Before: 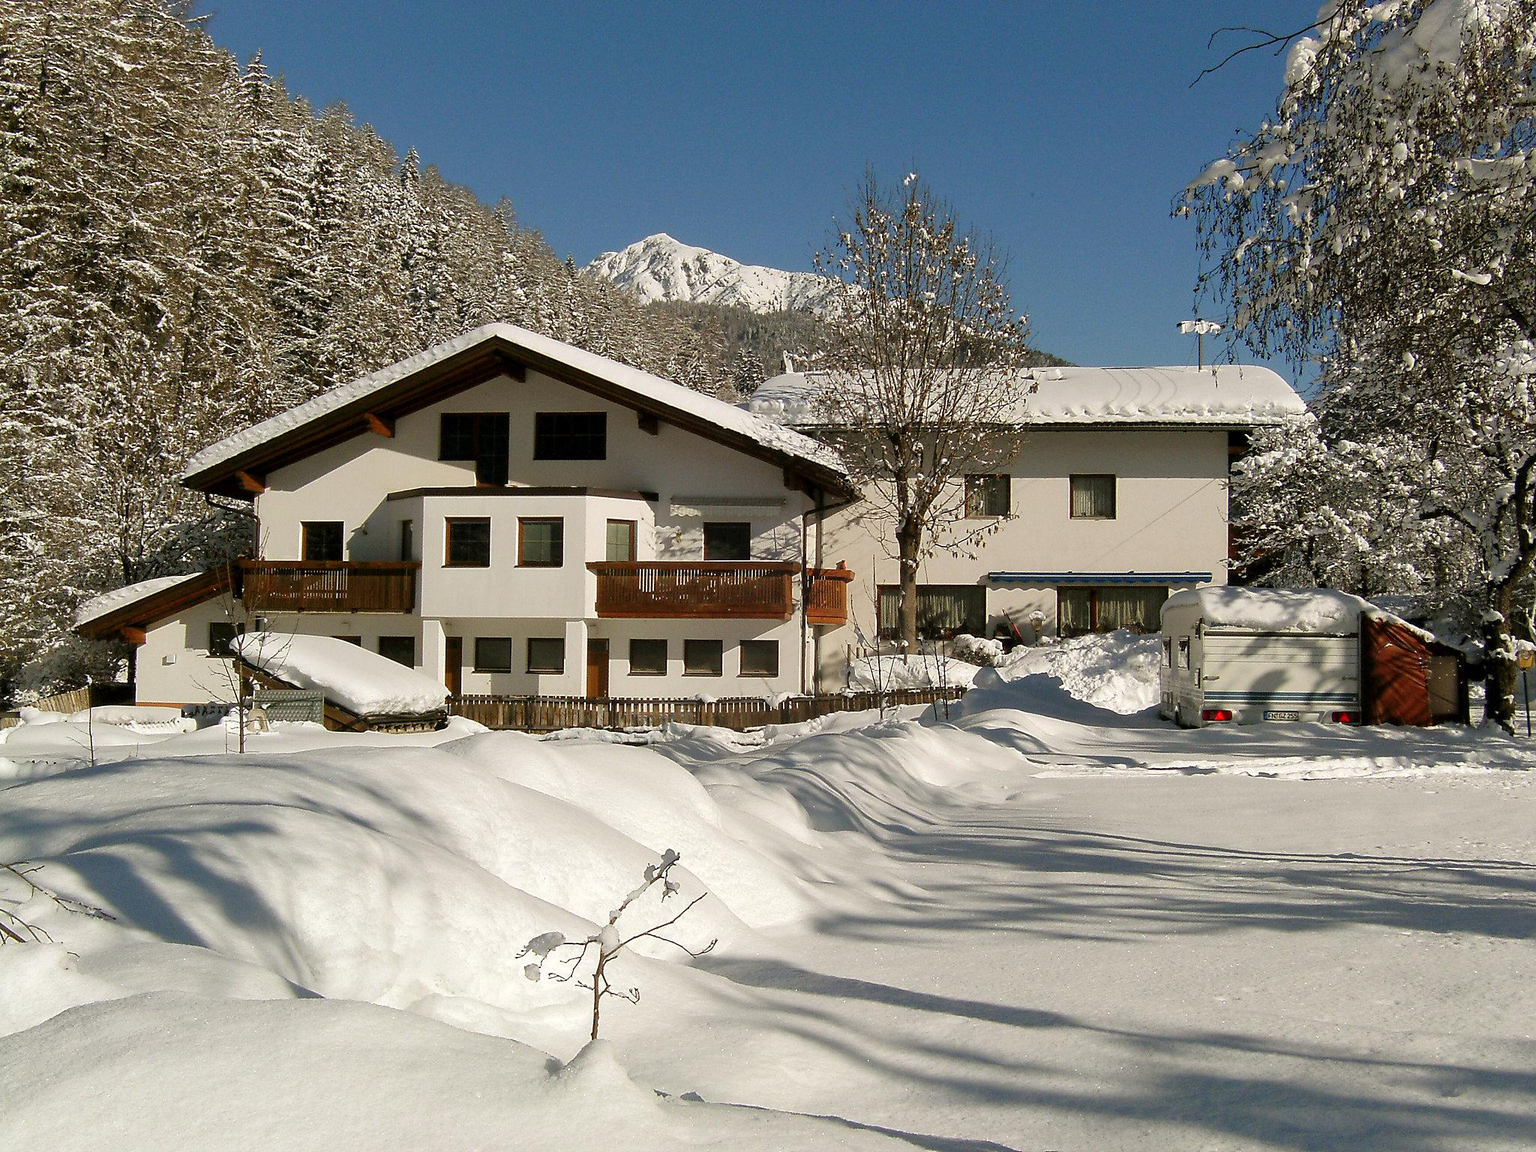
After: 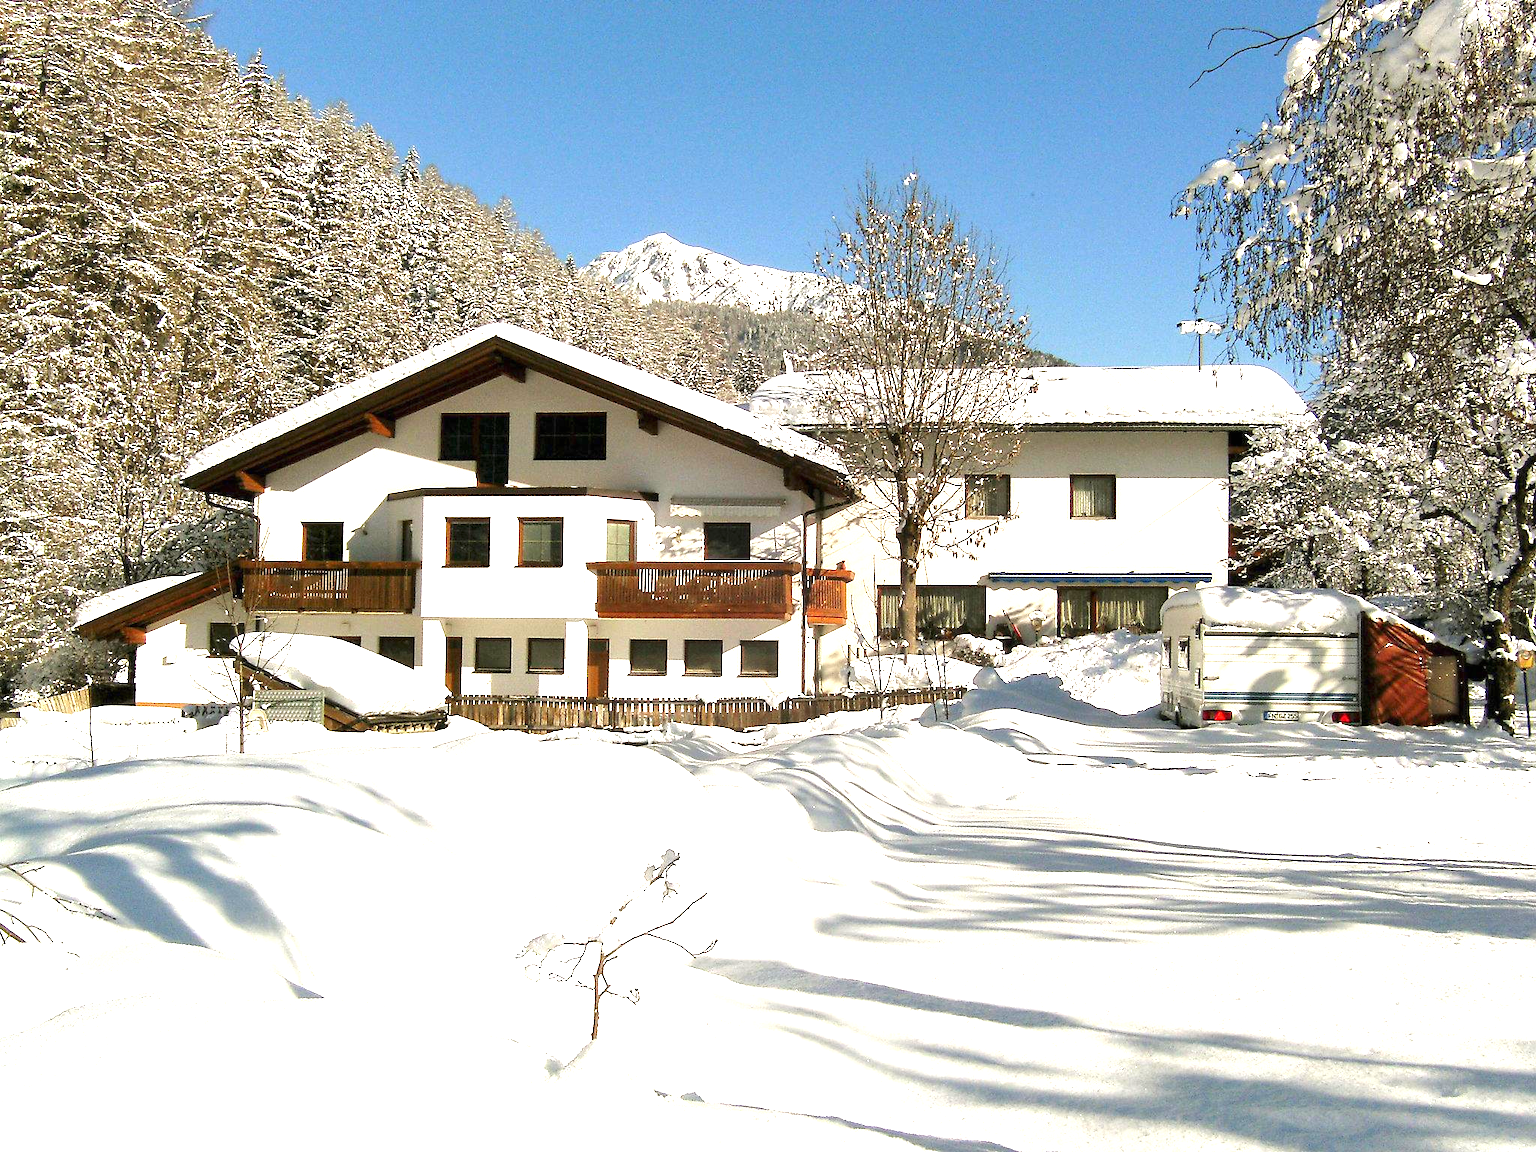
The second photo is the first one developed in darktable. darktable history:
exposure: black level correction 0, exposure 1.524 EV
